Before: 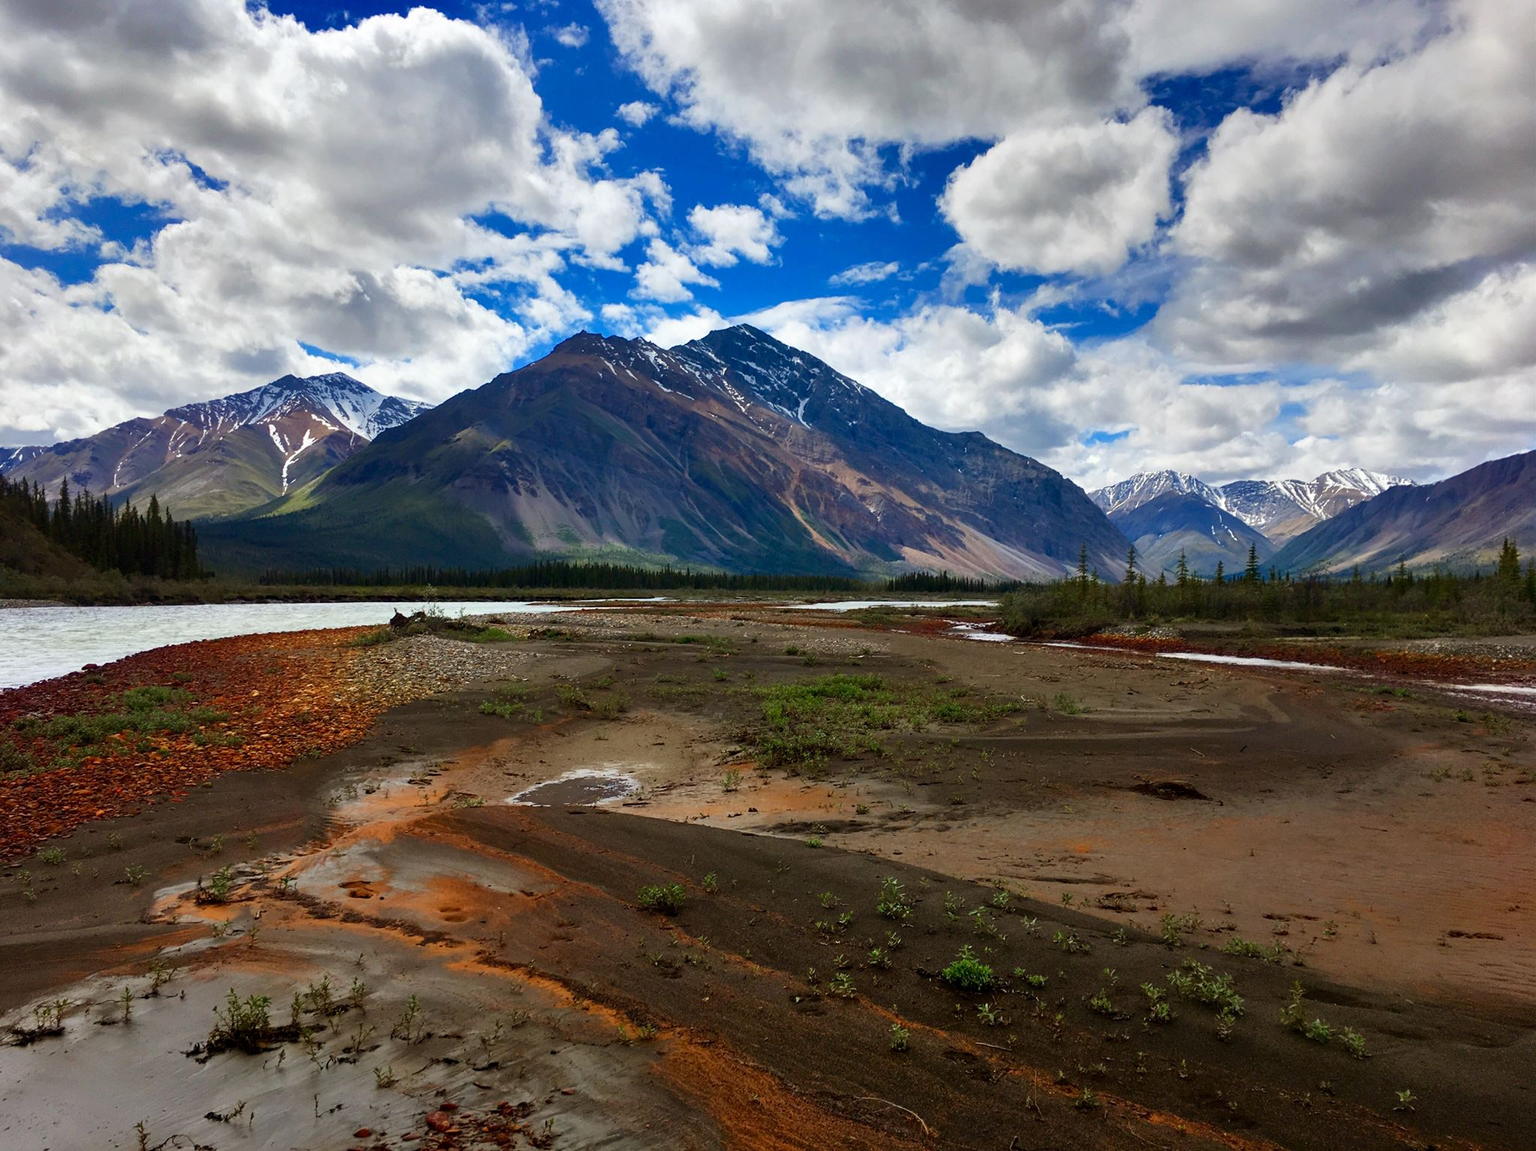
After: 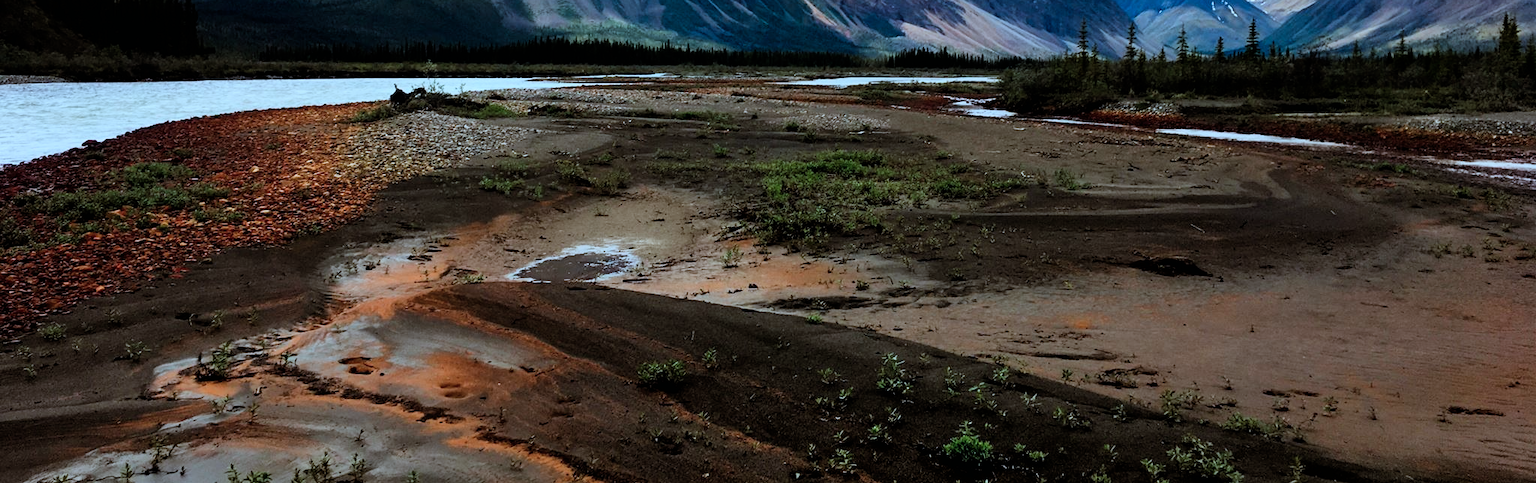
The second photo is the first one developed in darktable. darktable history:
filmic rgb: black relative exposure -5 EV, white relative exposure 3.5 EV, hardness 3.19, contrast 1.2, highlights saturation mix -50%
exposure: exposure 0.2 EV, compensate highlight preservation false
color correction: highlights a* -9.35, highlights b* -23.15
crop: top 45.551%, bottom 12.262%
